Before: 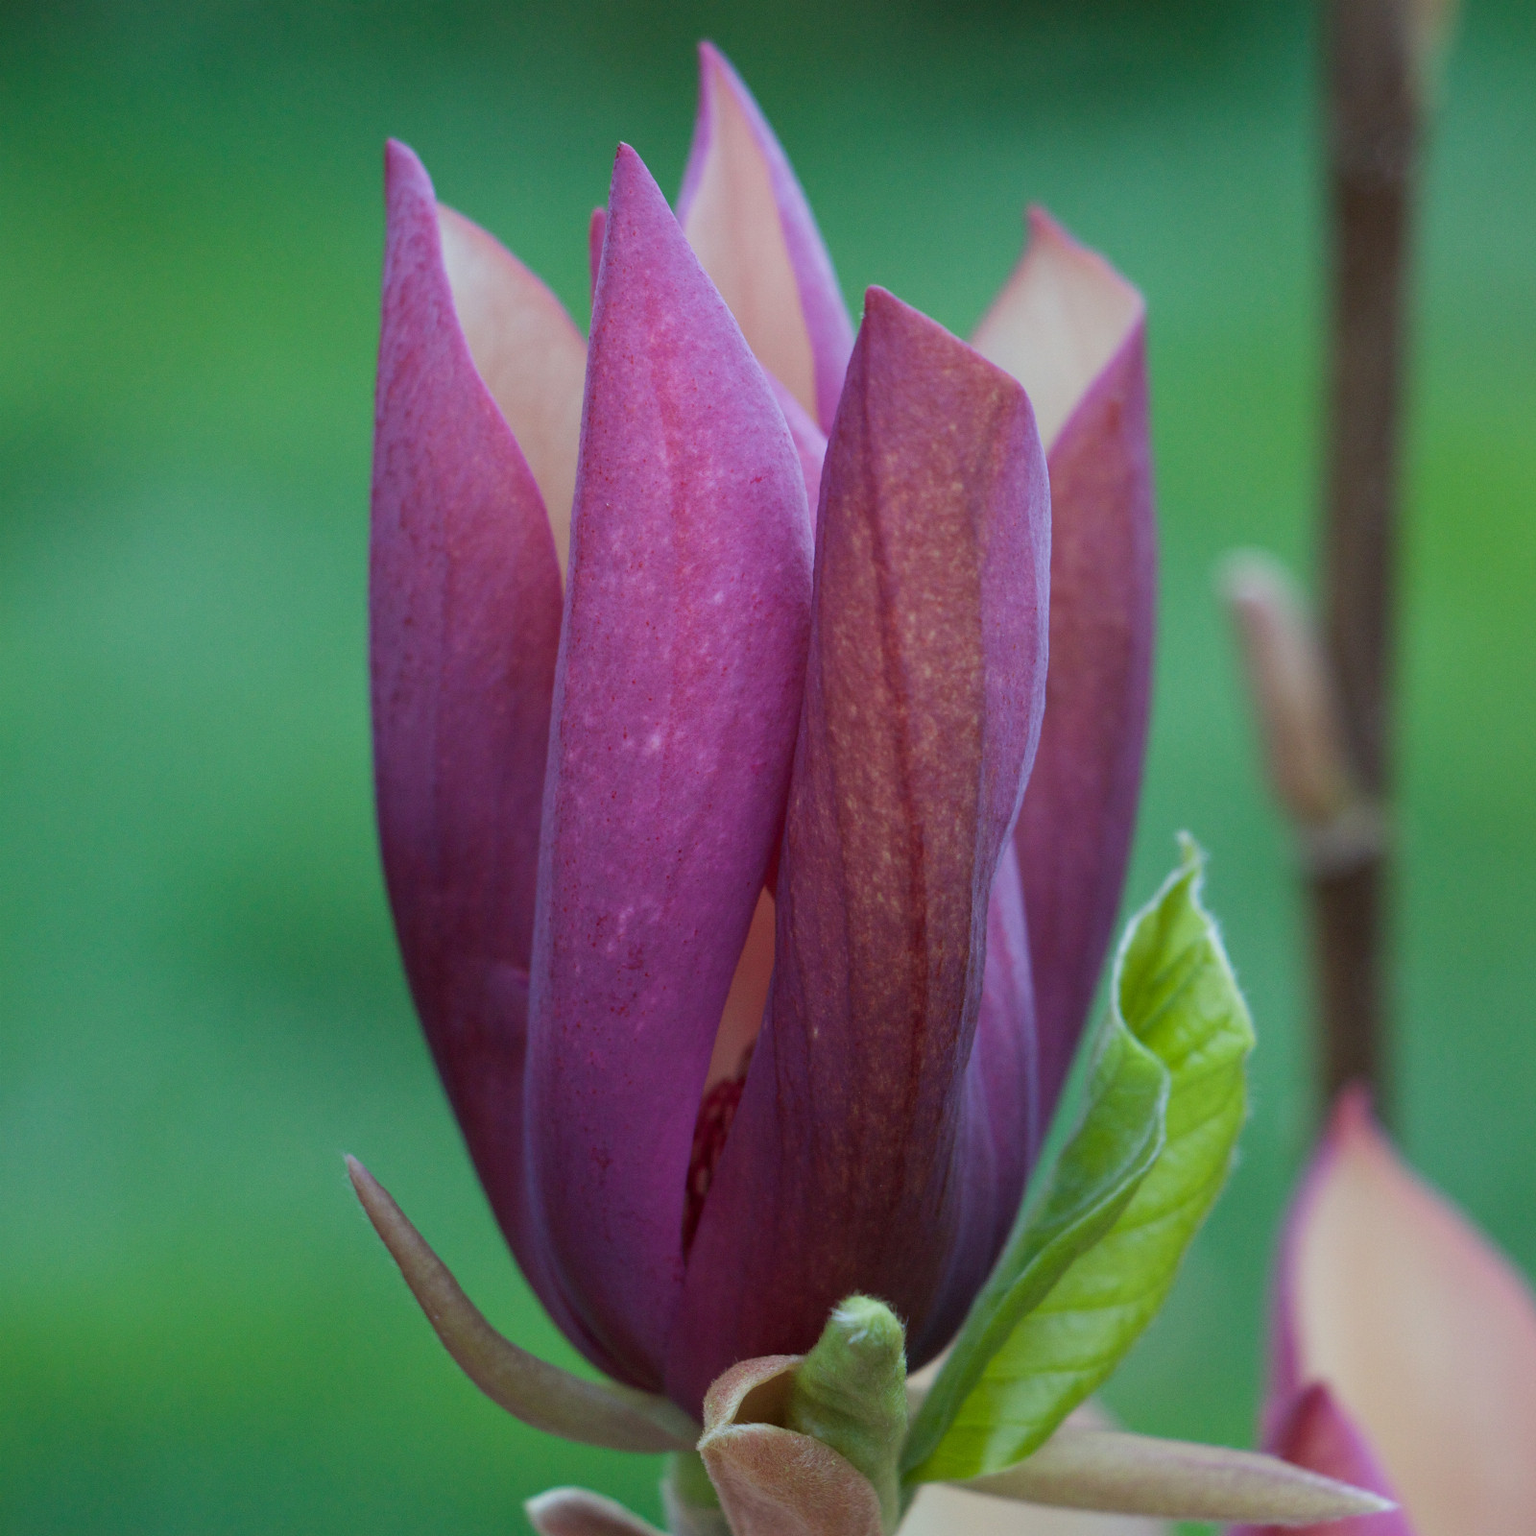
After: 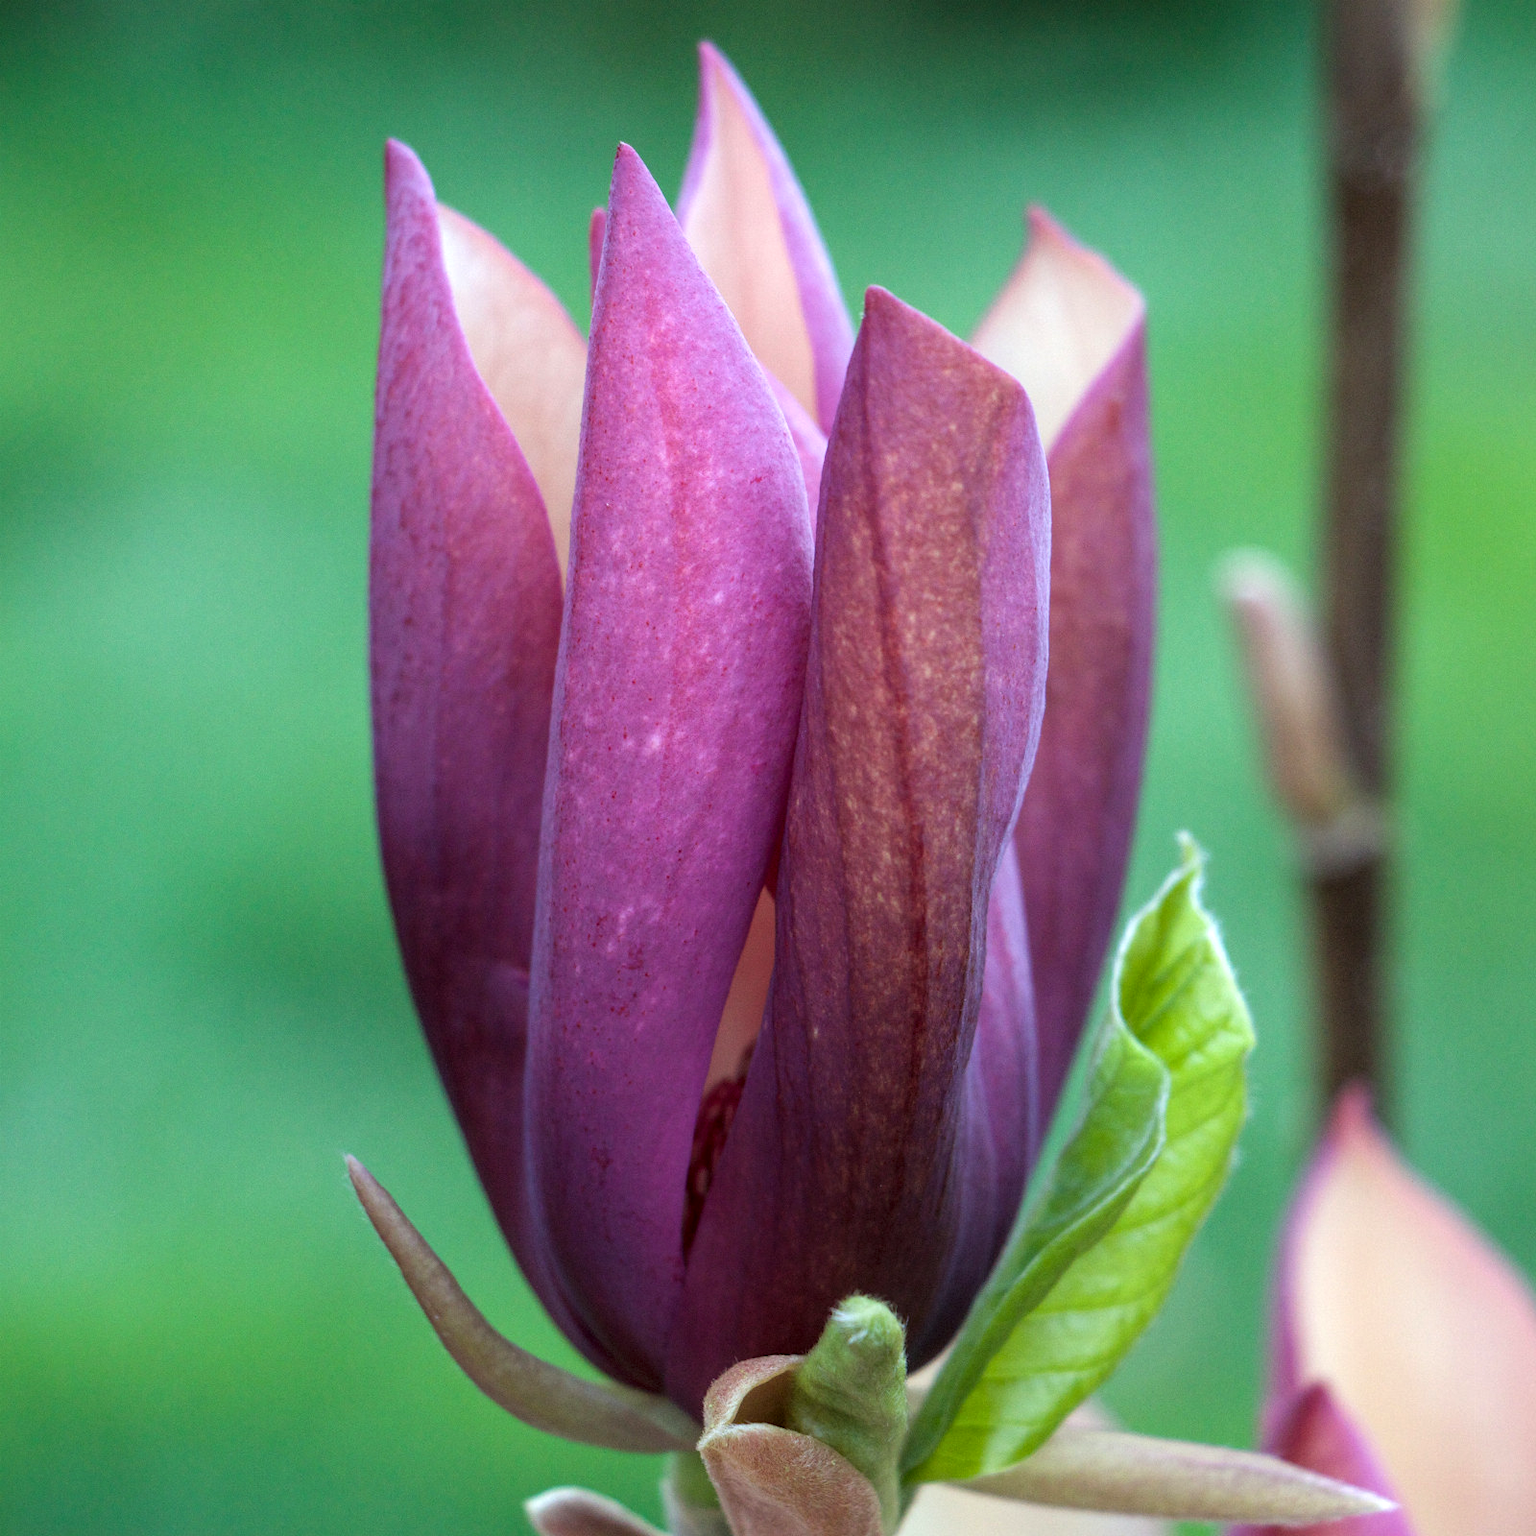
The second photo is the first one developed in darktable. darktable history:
local contrast: on, module defaults
tone equalizer: -8 EV -0.788 EV, -7 EV -0.702 EV, -6 EV -0.563 EV, -5 EV -0.374 EV, -3 EV 0.39 EV, -2 EV 0.6 EV, -1 EV 0.675 EV, +0 EV 0.762 EV
